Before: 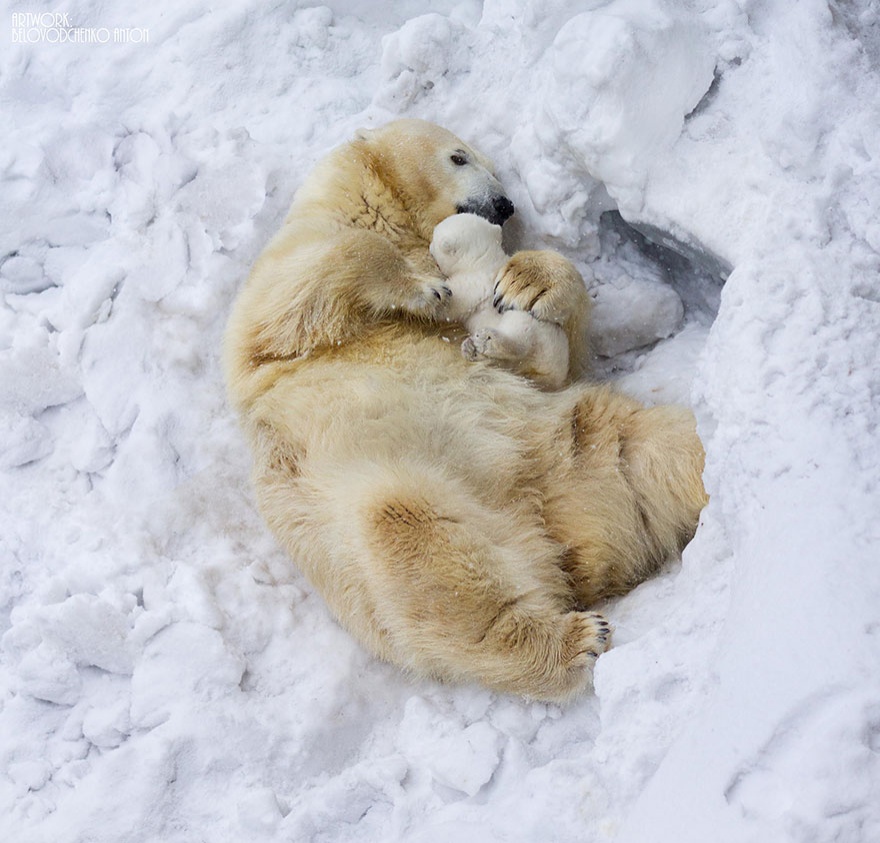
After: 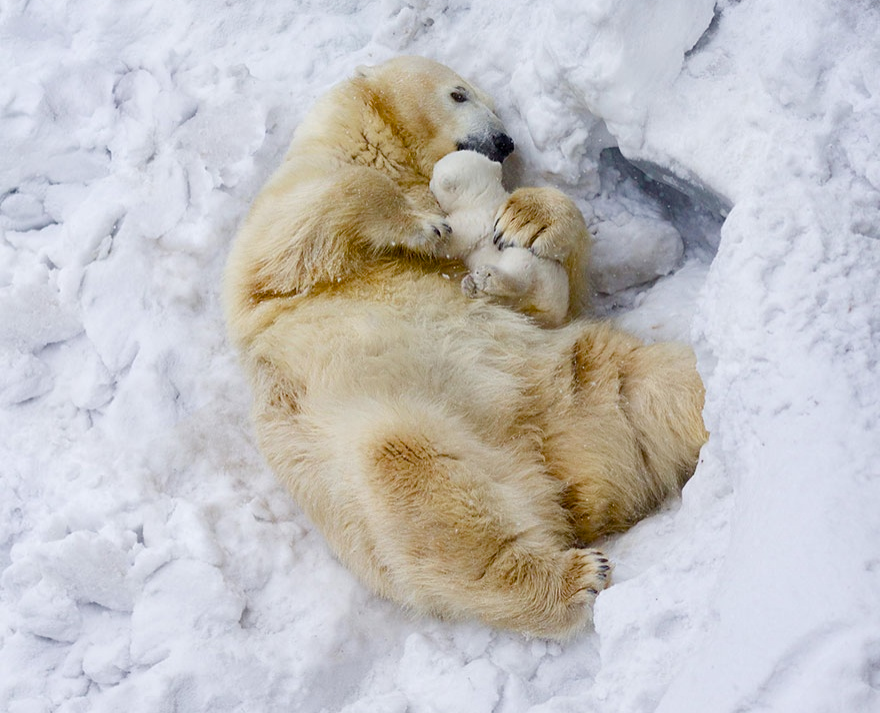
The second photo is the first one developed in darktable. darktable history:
color balance rgb: linear chroma grading › global chroma 8.383%, perceptual saturation grading › global saturation 20%, perceptual saturation grading › highlights -50.216%, perceptual saturation grading › shadows 30.246%, global vibrance 20%
crop: top 7.584%, bottom 7.733%
